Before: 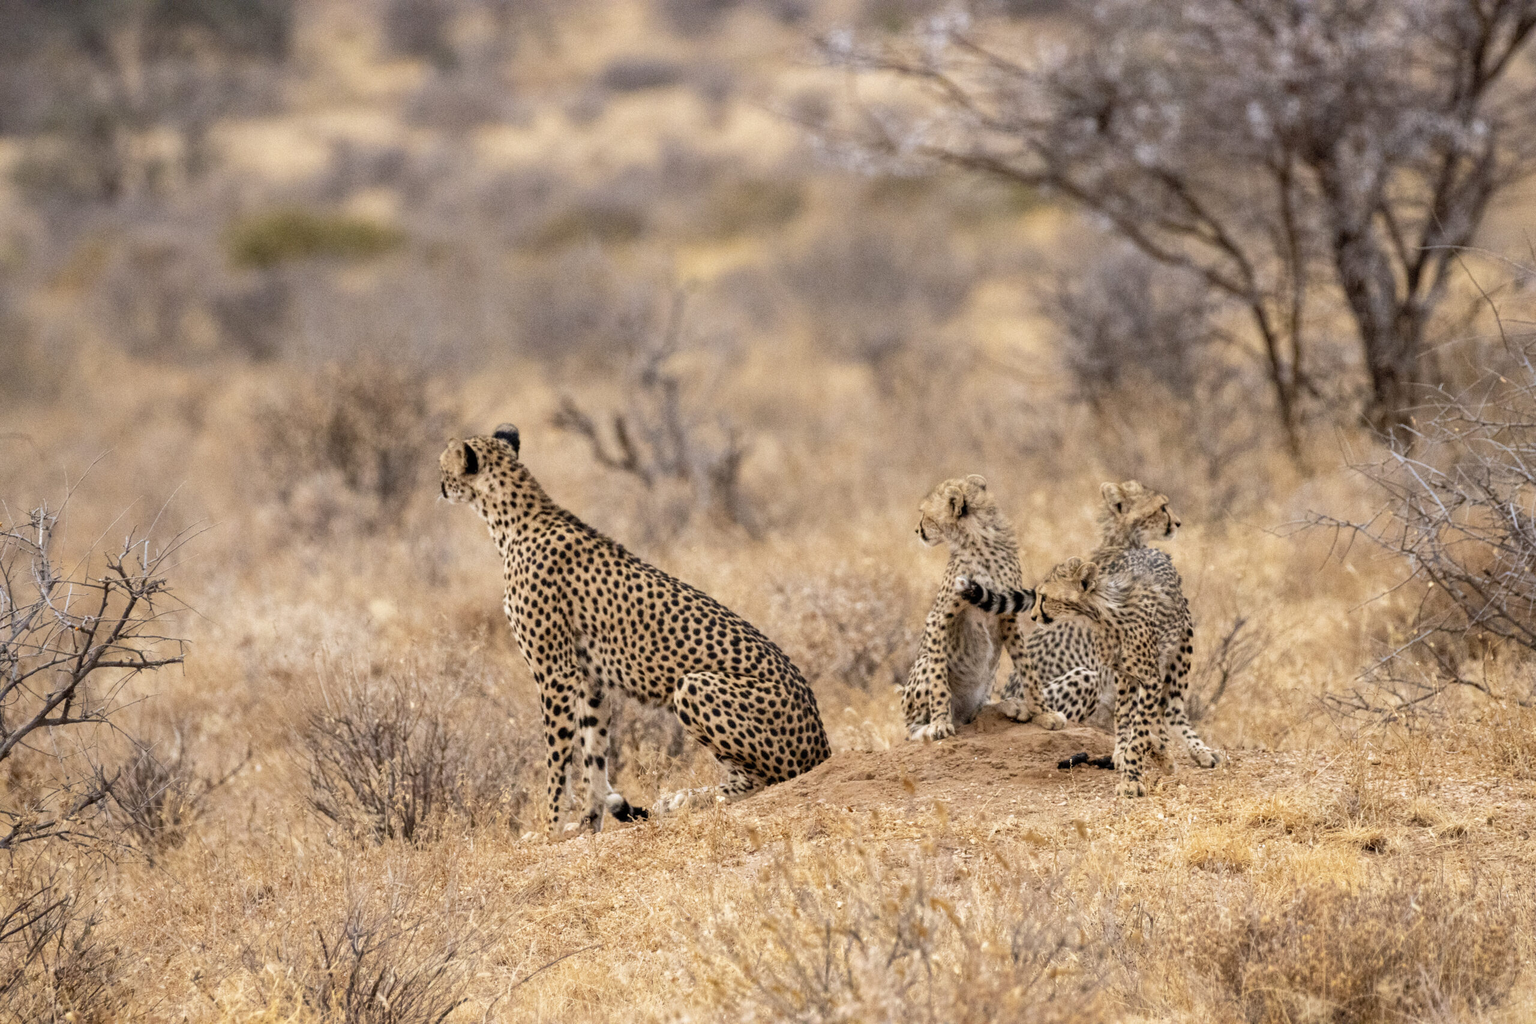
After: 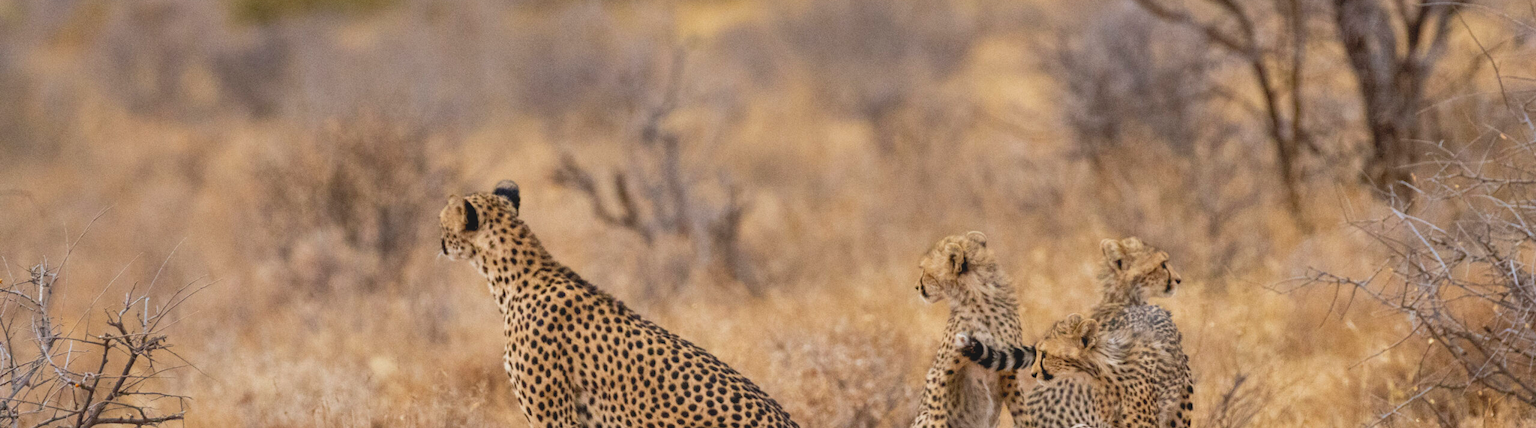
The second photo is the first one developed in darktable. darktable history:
shadows and highlights: shadows 52.42, soften with gaussian
lowpass: radius 0.1, contrast 0.85, saturation 1.1, unbound 0
crop and rotate: top 23.84%, bottom 34.294%
